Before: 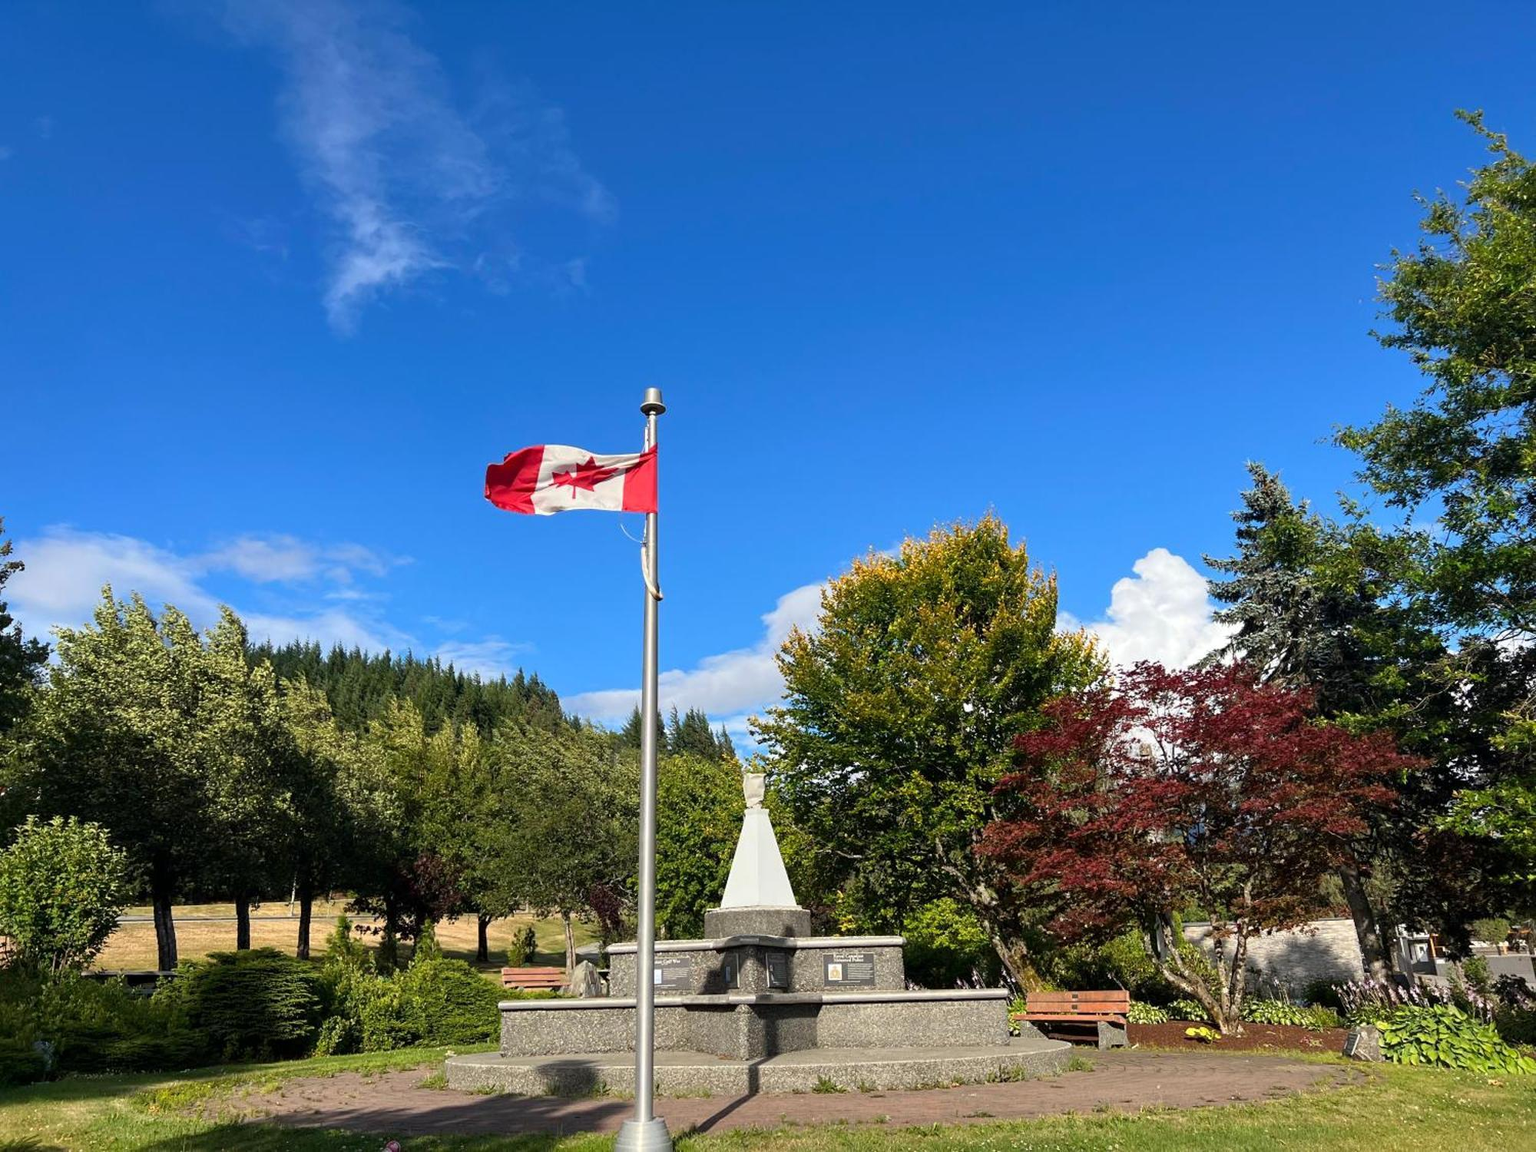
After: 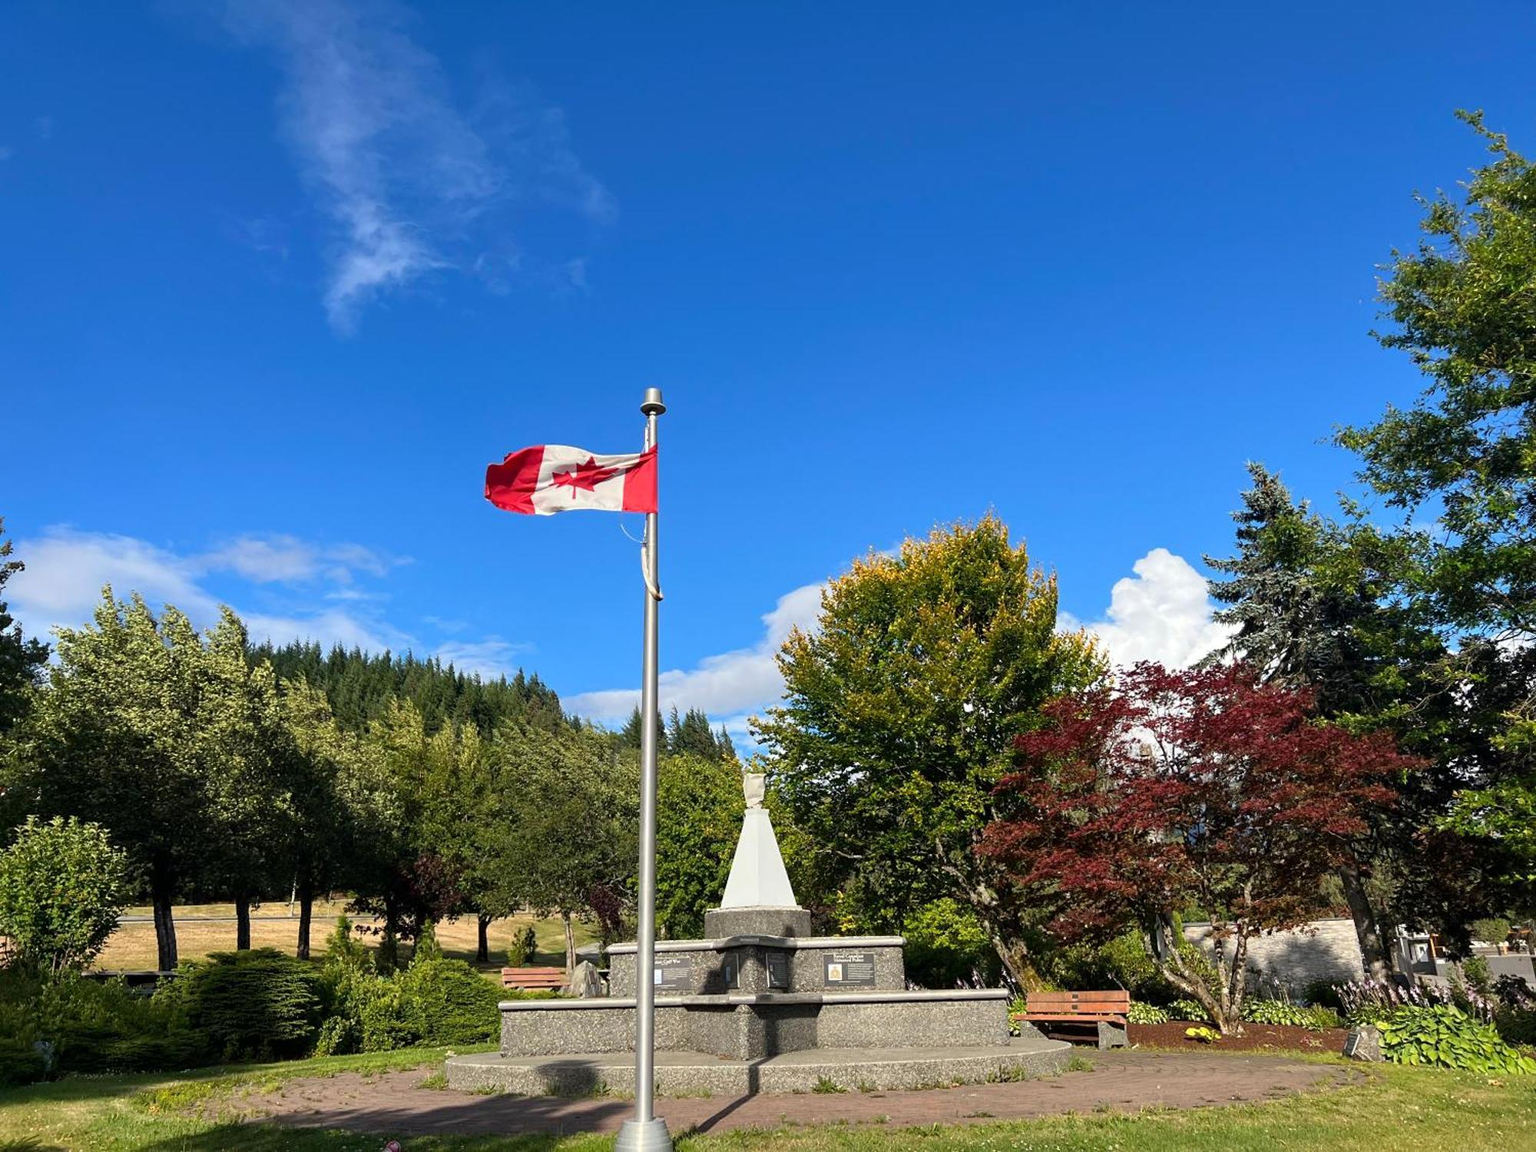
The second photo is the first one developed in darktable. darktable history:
color correction: highlights a* -0.137, highlights b* 0.137
